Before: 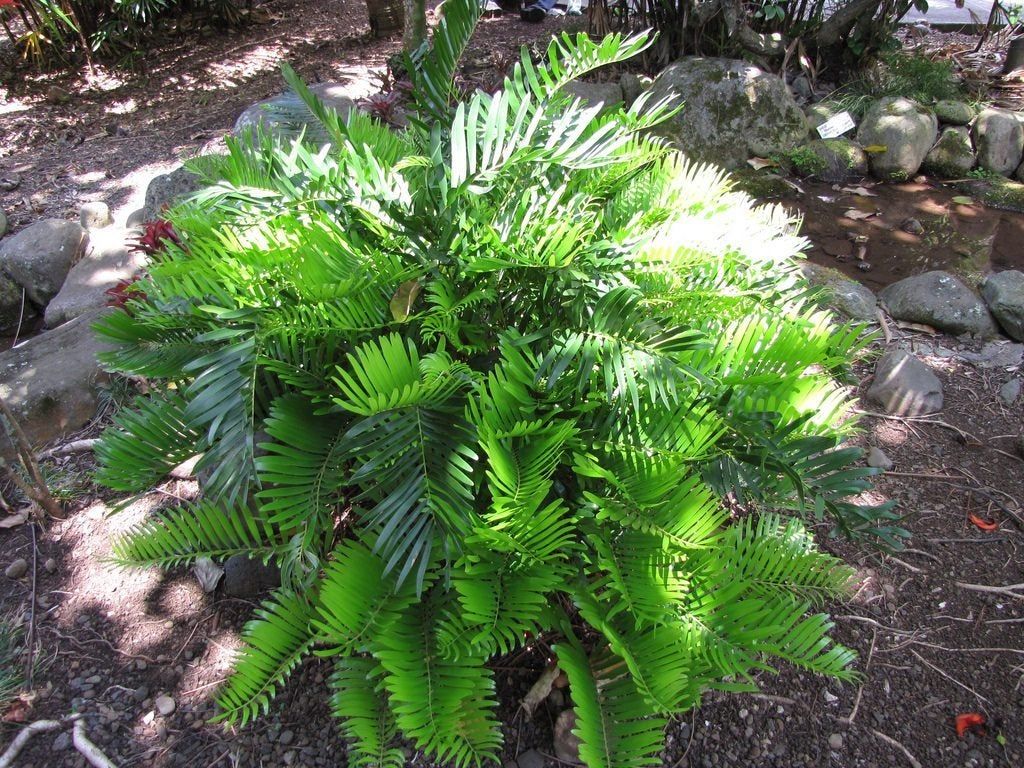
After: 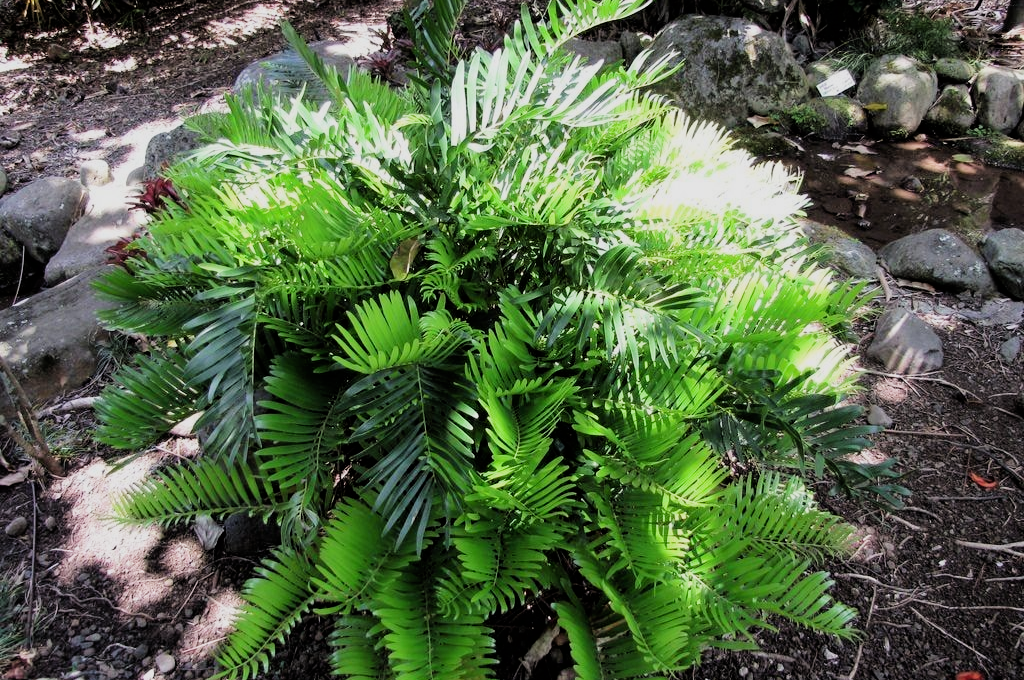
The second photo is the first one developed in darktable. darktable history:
filmic rgb: black relative exposure -5.03 EV, white relative exposure 3.99 EV, hardness 2.89, contrast 1.296, highlights saturation mix -28.53%
crop and rotate: top 5.492%, bottom 5.942%
